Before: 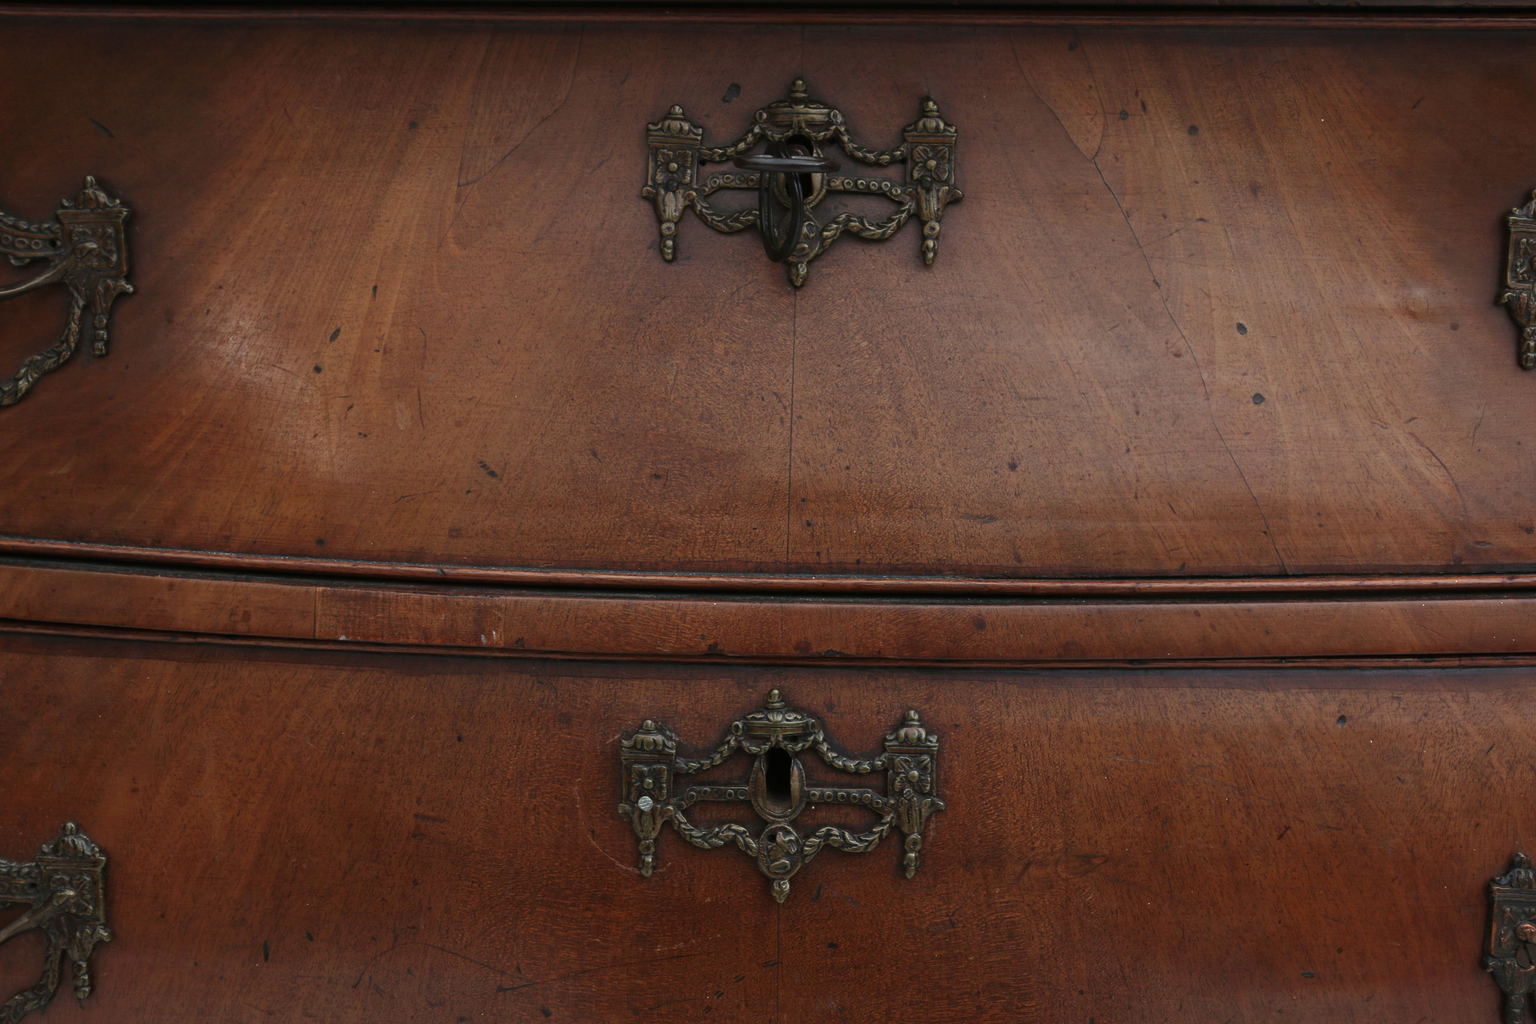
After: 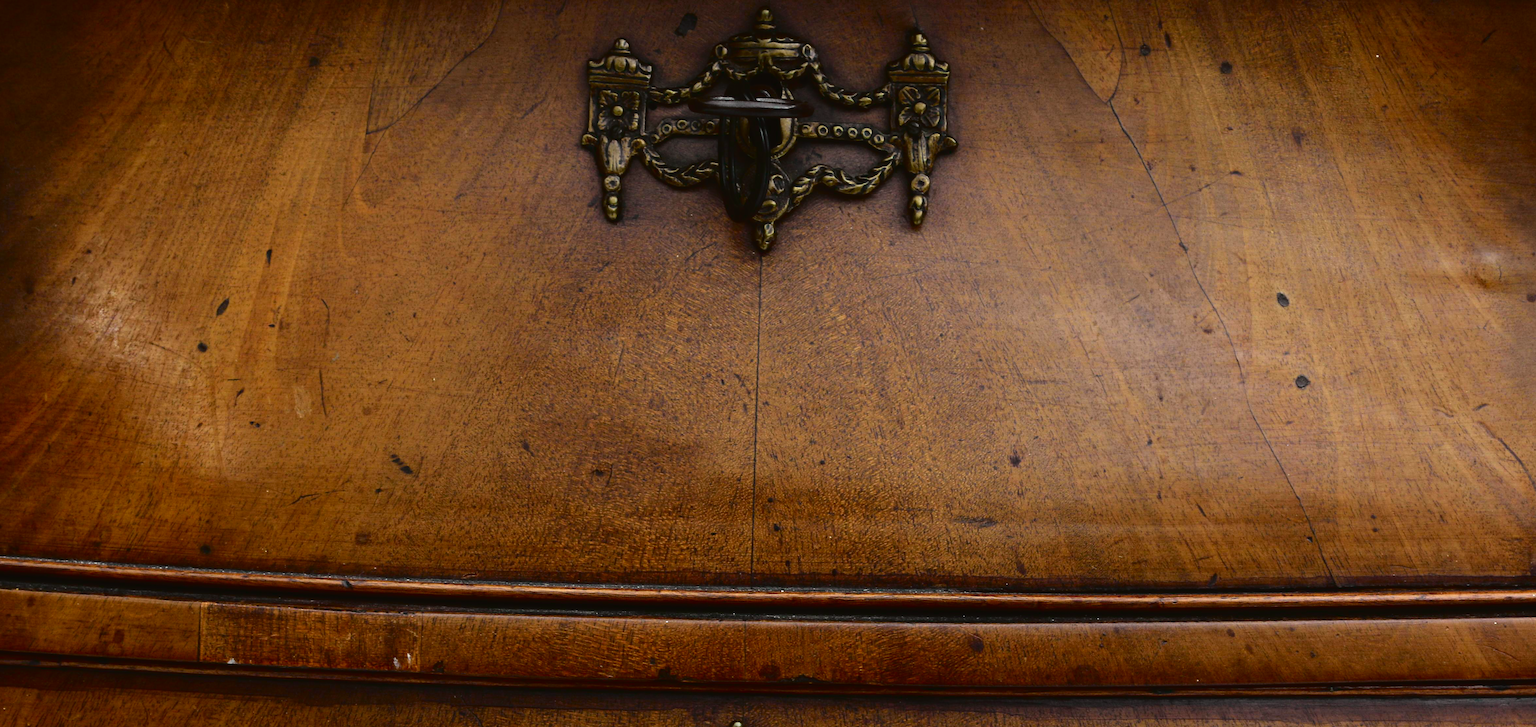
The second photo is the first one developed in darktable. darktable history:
tone curve: curves: ch0 [(0, 0.022) (0.177, 0.086) (0.392, 0.438) (0.704, 0.844) (0.858, 0.938) (1, 0.981)]; ch1 [(0, 0) (0.402, 0.36) (0.476, 0.456) (0.498, 0.501) (0.518, 0.521) (0.58, 0.598) (0.619, 0.65) (0.692, 0.737) (1, 1)]; ch2 [(0, 0) (0.415, 0.438) (0.483, 0.499) (0.503, 0.507) (0.526, 0.537) (0.563, 0.624) (0.626, 0.714) (0.699, 0.753) (0.997, 0.858)], color space Lab, independent channels, preserve colors none
crop and rotate: left 9.441%, top 7.088%, right 5.018%, bottom 32.161%
exposure: compensate highlight preservation false
